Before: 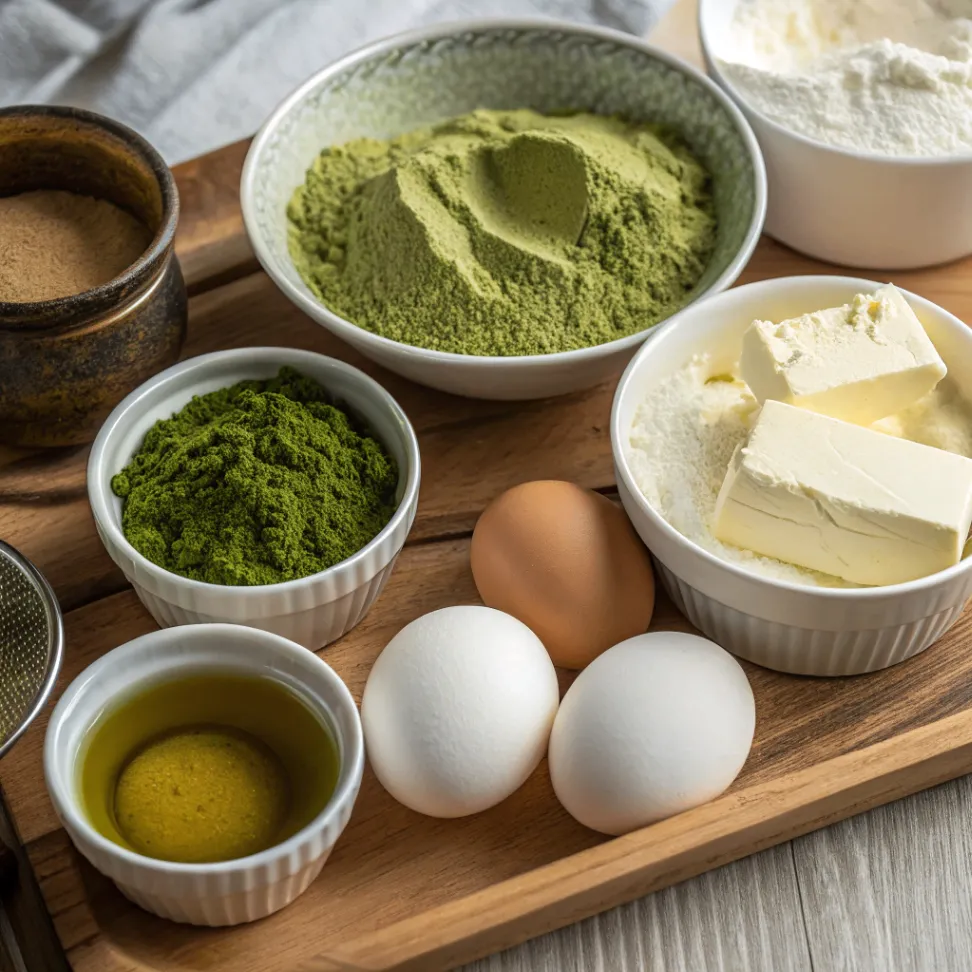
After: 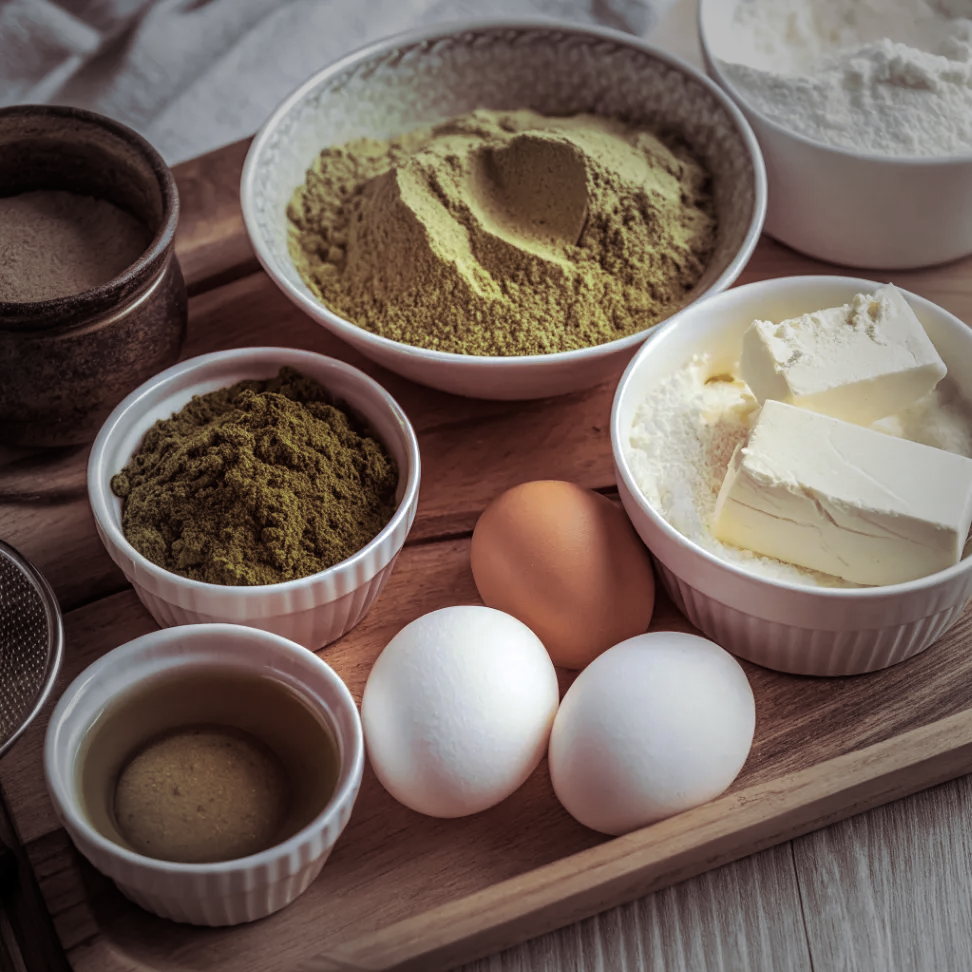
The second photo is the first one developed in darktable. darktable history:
vignetting: fall-off start 48.41%, automatic ratio true, width/height ratio 1.29, unbound false
split-toning: shadows › hue 360°
color calibration: illuminant as shot in camera, x 0.358, y 0.373, temperature 4628.91 K
